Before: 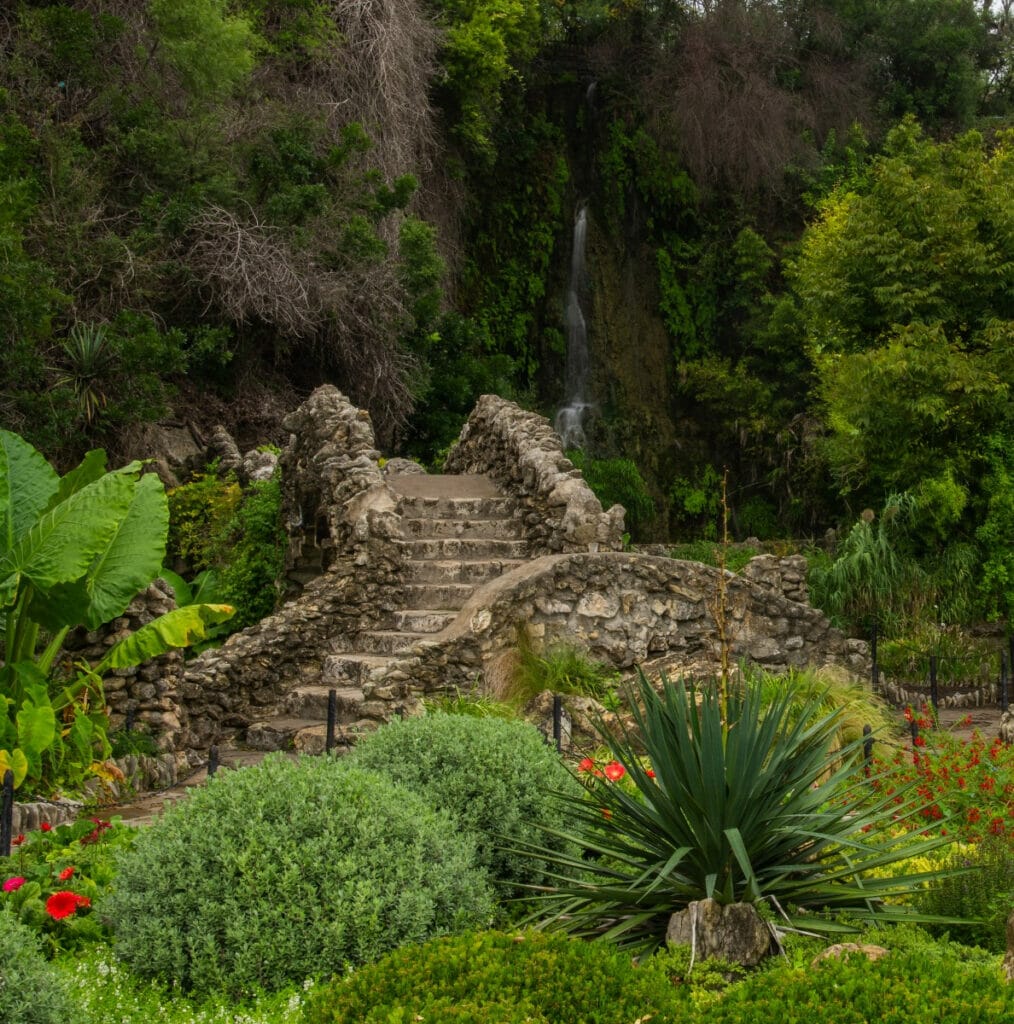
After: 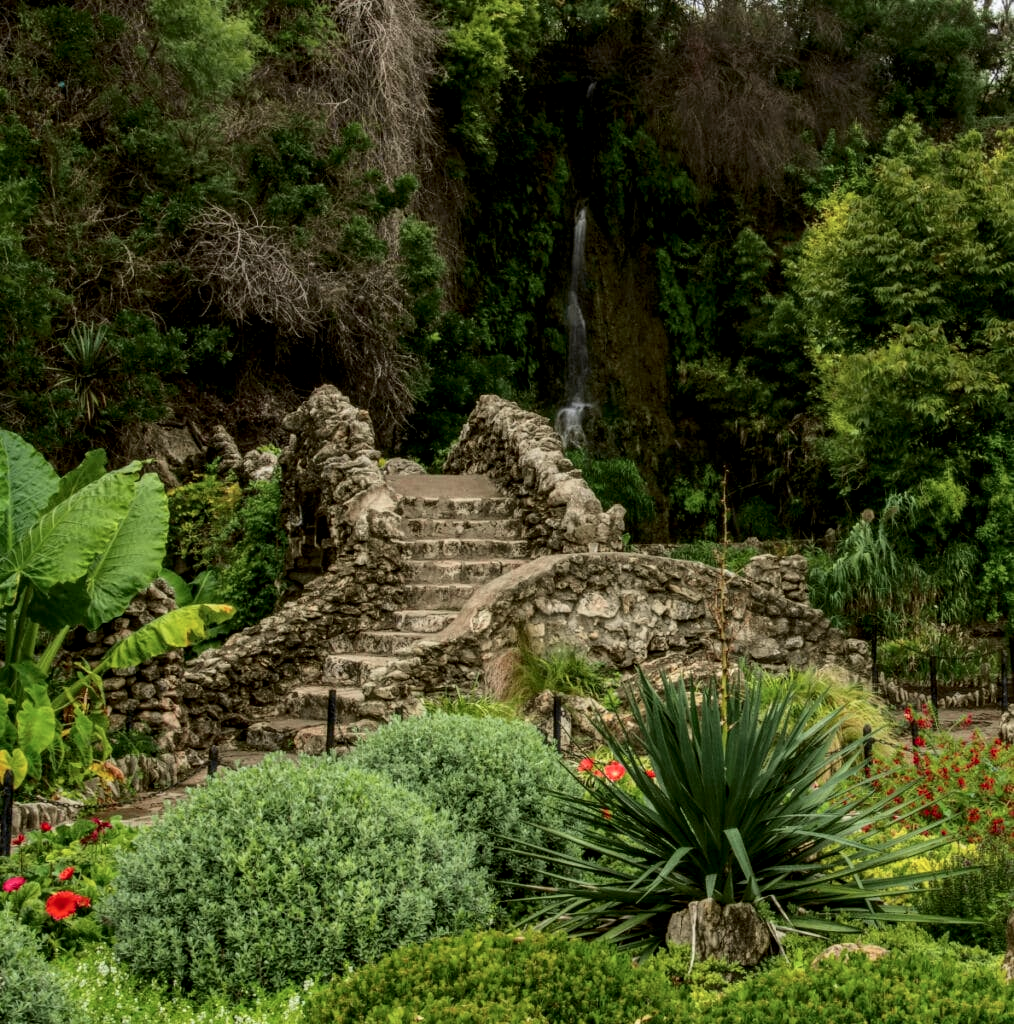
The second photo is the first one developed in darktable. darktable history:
local contrast: on, module defaults
tone curve: curves: ch0 [(0.003, 0) (0.066, 0.023) (0.149, 0.094) (0.264, 0.238) (0.395, 0.421) (0.517, 0.56) (0.688, 0.743) (0.813, 0.846) (1, 1)]; ch1 [(0, 0) (0.164, 0.115) (0.337, 0.332) (0.39, 0.398) (0.464, 0.461) (0.501, 0.5) (0.507, 0.503) (0.534, 0.537) (0.577, 0.59) (0.652, 0.681) (0.733, 0.749) (0.811, 0.796) (1, 1)]; ch2 [(0, 0) (0.337, 0.382) (0.464, 0.476) (0.501, 0.502) (0.527, 0.54) (0.551, 0.565) (0.6, 0.59) (0.687, 0.675) (1, 1)], color space Lab, independent channels, preserve colors none
